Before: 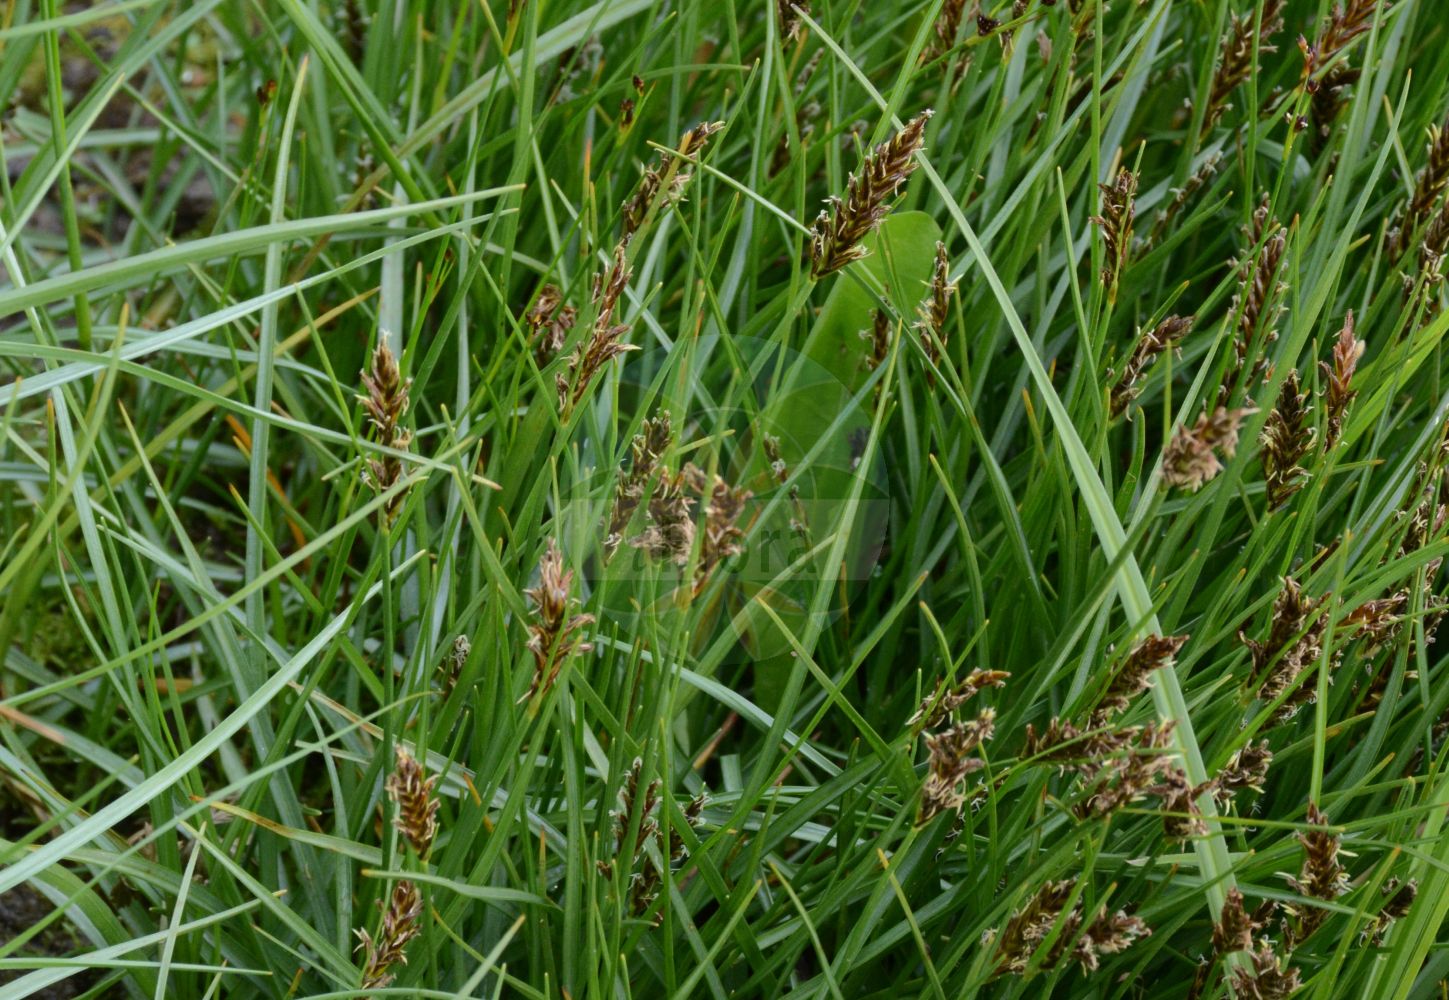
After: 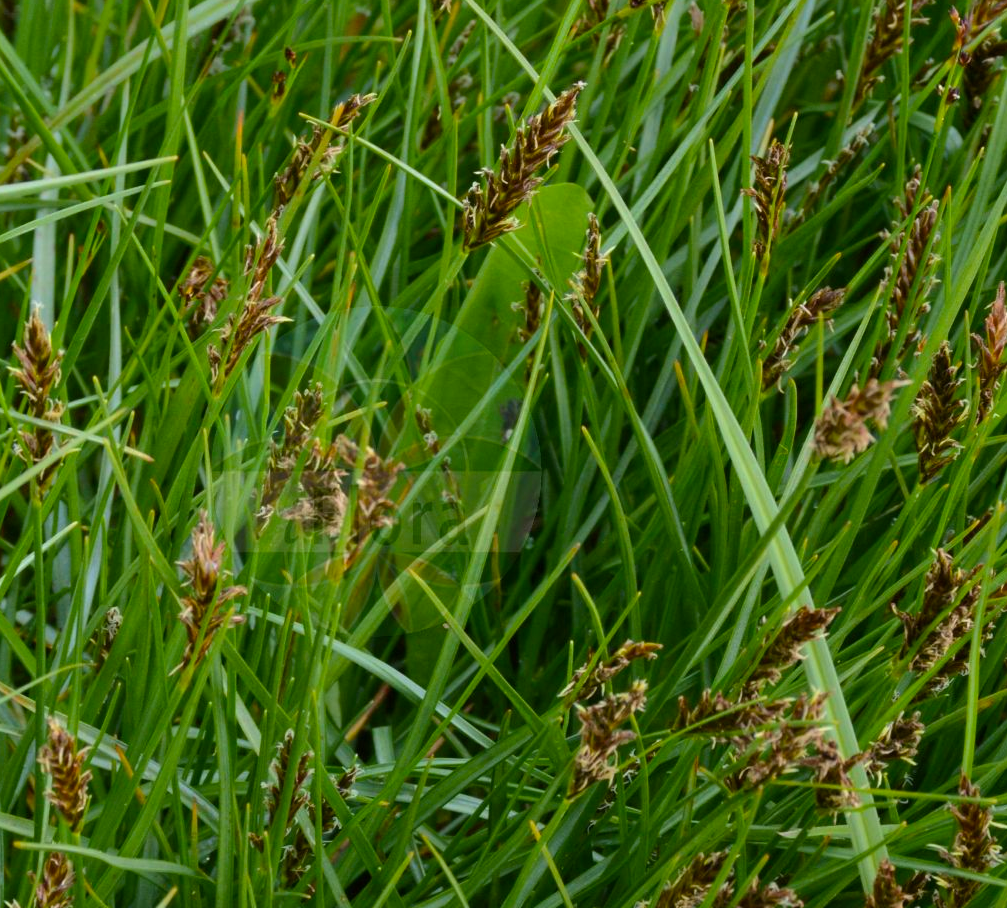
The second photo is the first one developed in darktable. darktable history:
crop and rotate: left 24.034%, top 2.838%, right 6.406%, bottom 6.299%
color balance rgb: global vibrance 42.74%
